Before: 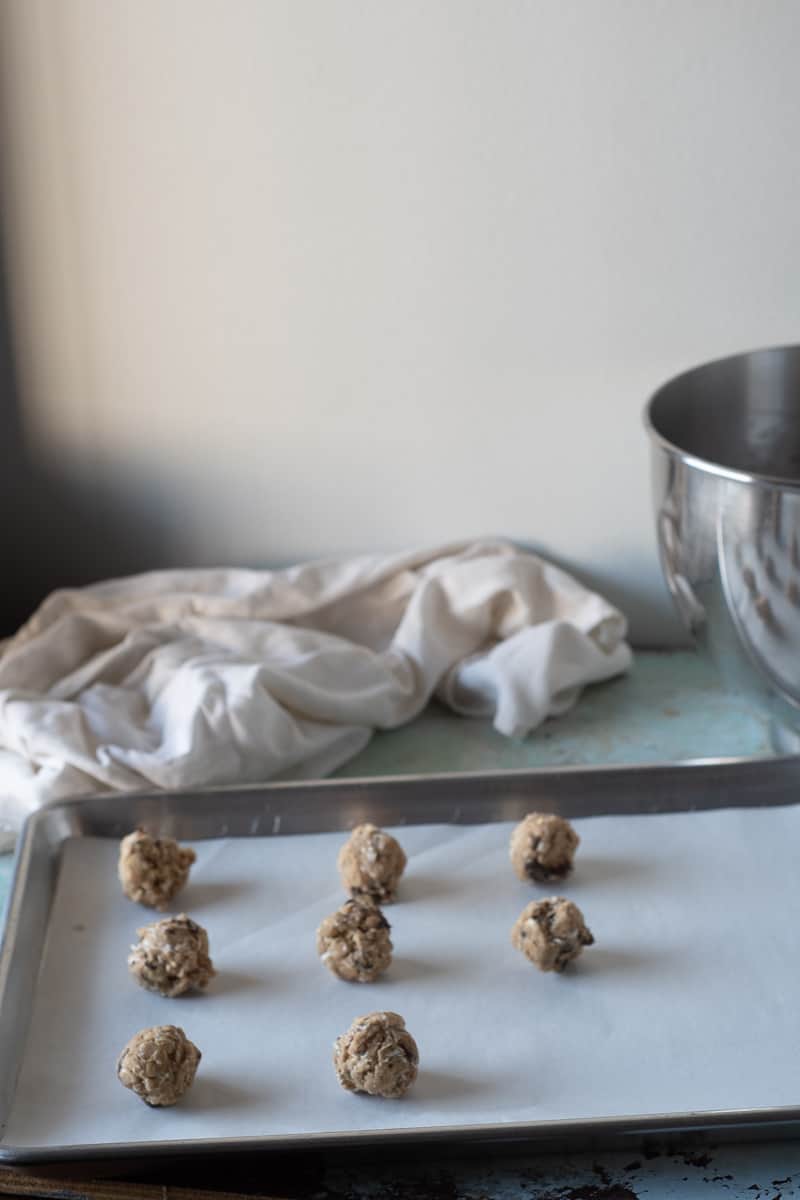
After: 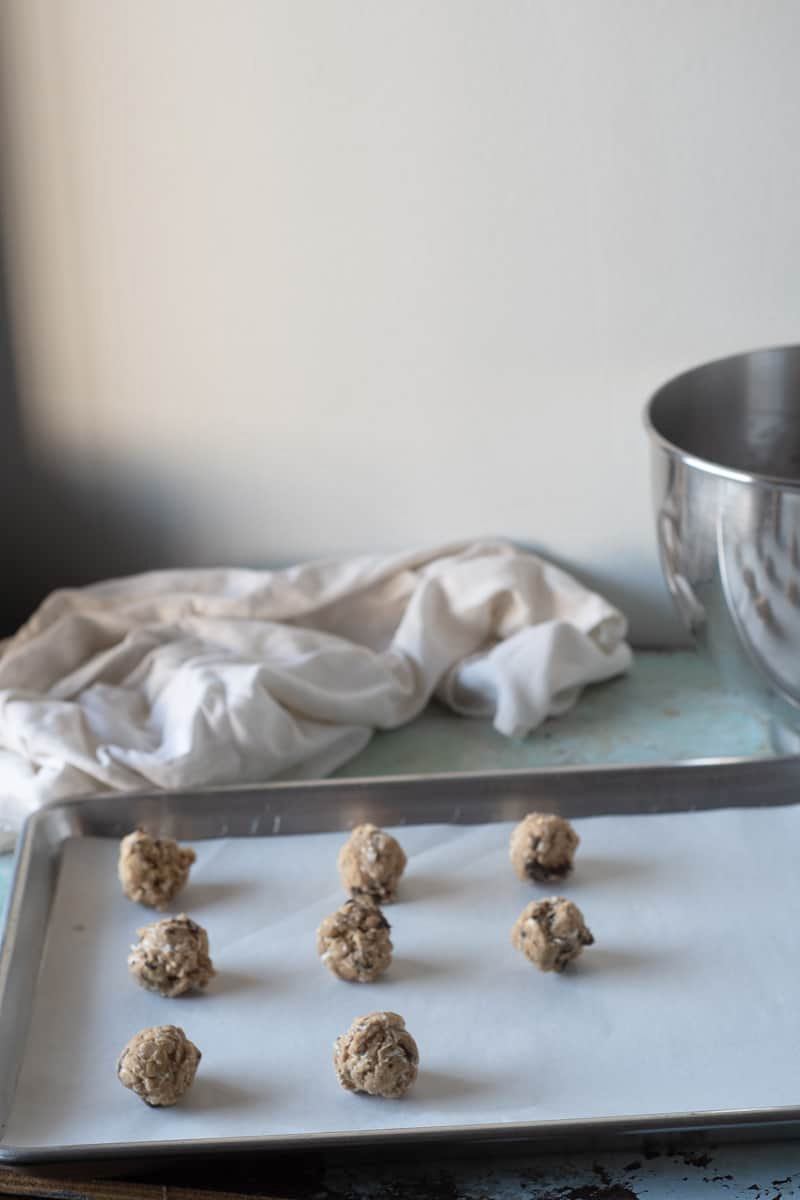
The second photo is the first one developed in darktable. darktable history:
tone equalizer: on, module defaults
contrast brightness saturation: contrast 0.054, brightness 0.058, saturation 0.005
